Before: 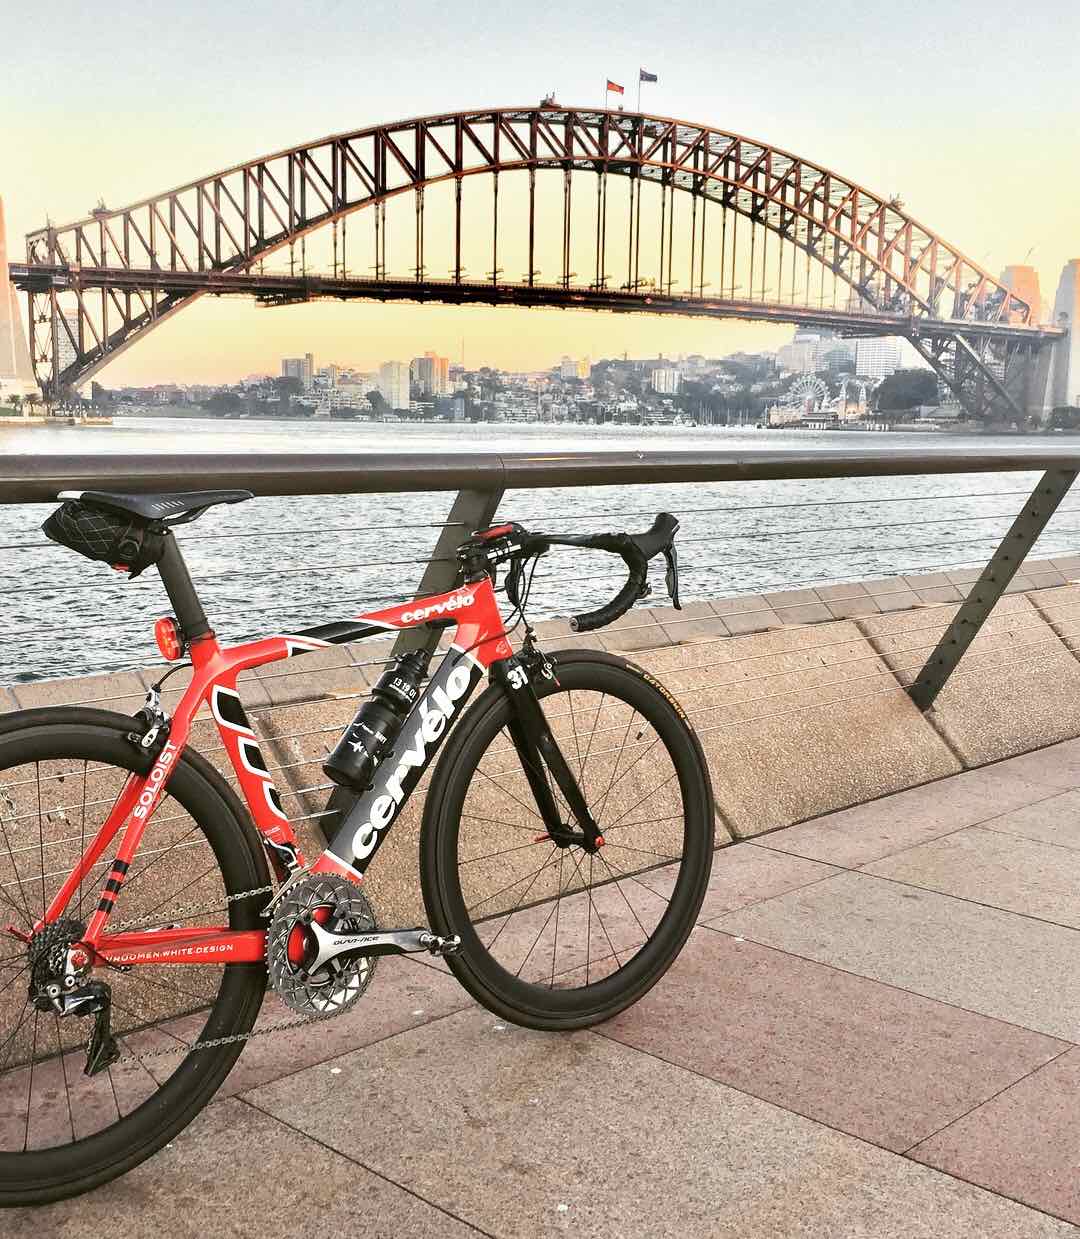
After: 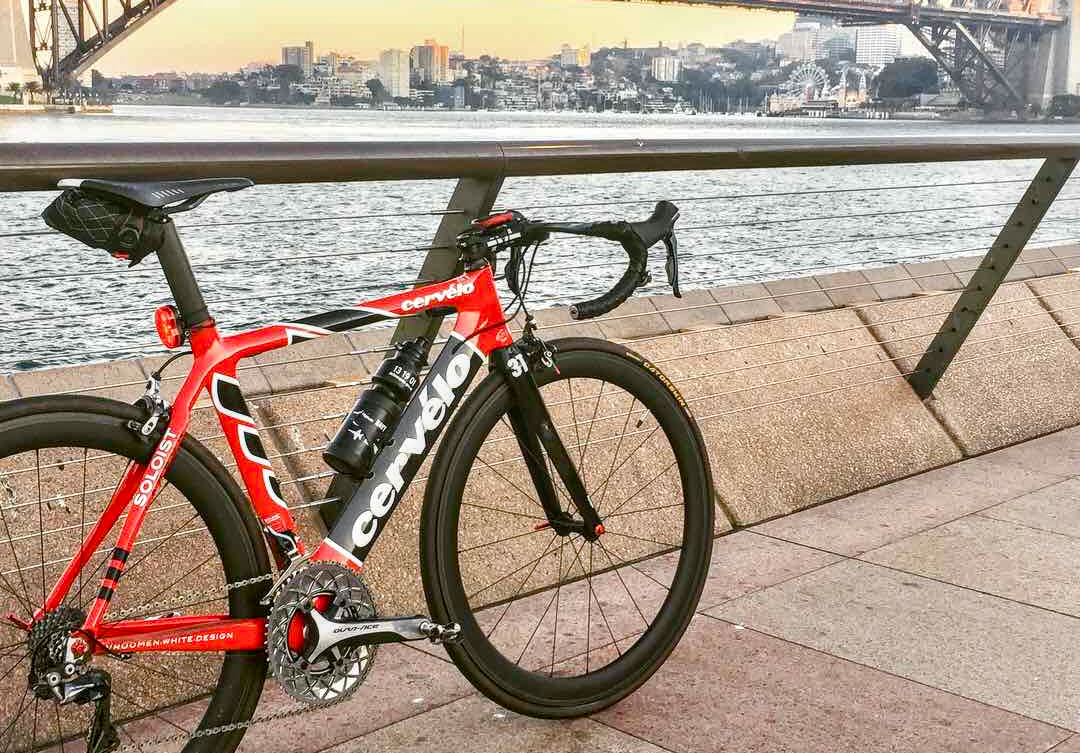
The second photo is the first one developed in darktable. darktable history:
local contrast: on, module defaults
color balance rgb: shadows lift › chroma 1.048%, shadows lift › hue 241.12°, perceptual saturation grading › global saturation 20%, perceptual saturation grading › highlights -25.417%, perceptual saturation grading › shadows 50.073%
crop and rotate: top 25.245%, bottom 13.951%
